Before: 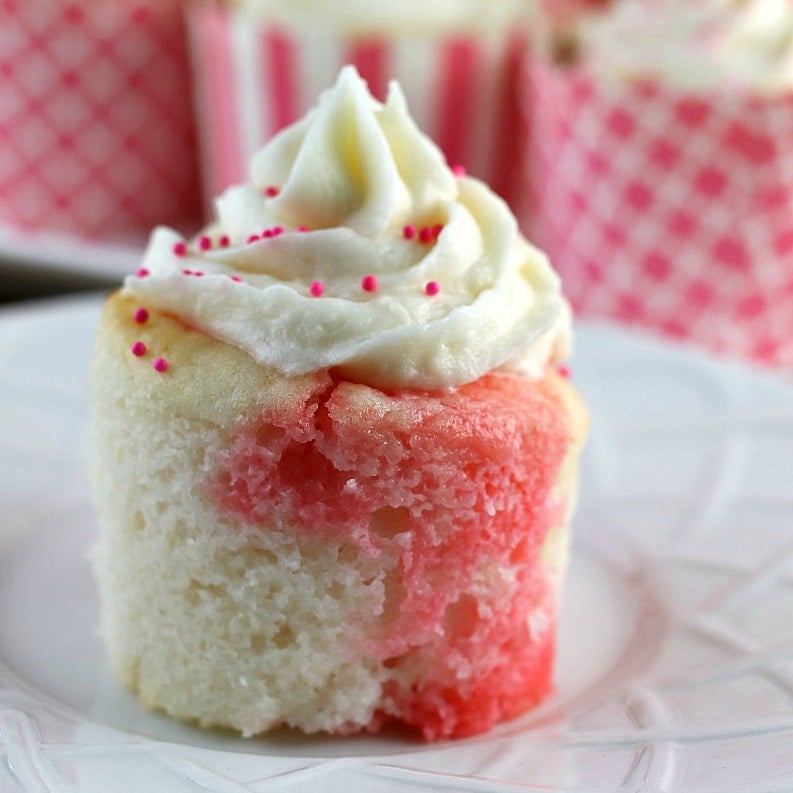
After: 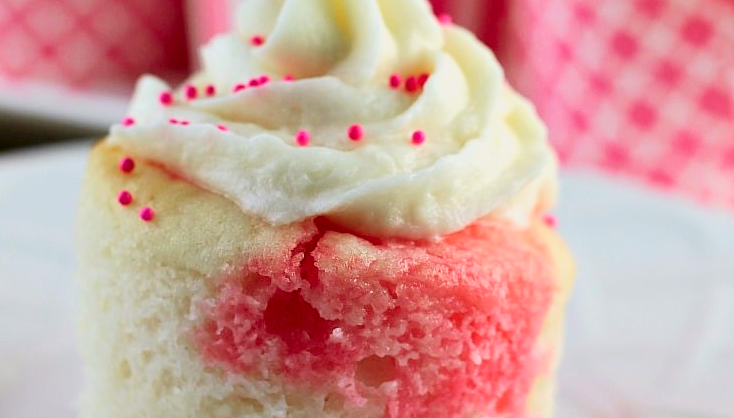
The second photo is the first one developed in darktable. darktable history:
exposure: black level correction 0.001, exposure 0.192 EV, compensate highlight preservation false
tone curve: curves: ch0 [(0, 0) (0.091, 0.074) (0.184, 0.168) (0.491, 0.519) (0.748, 0.765) (1, 0.919)]; ch1 [(0, 0) (0.179, 0.173) (0.322, 0.32) (0.424, 0.424) (0.502, 0.504) (0.56, 0.578) (0.631, 0.667) (0.777, 0.806) (1, 1)]; ch2 [(0, 0) (0.434, 0.447) (0.483, 0.487) (0.547, 0.564) (0.676, 0.673) (1, 1)], color space Lab, independent channels, preserve colors none
crop: left 1.818%, top 19.059%, right 5.503%, bottom 28.128%
